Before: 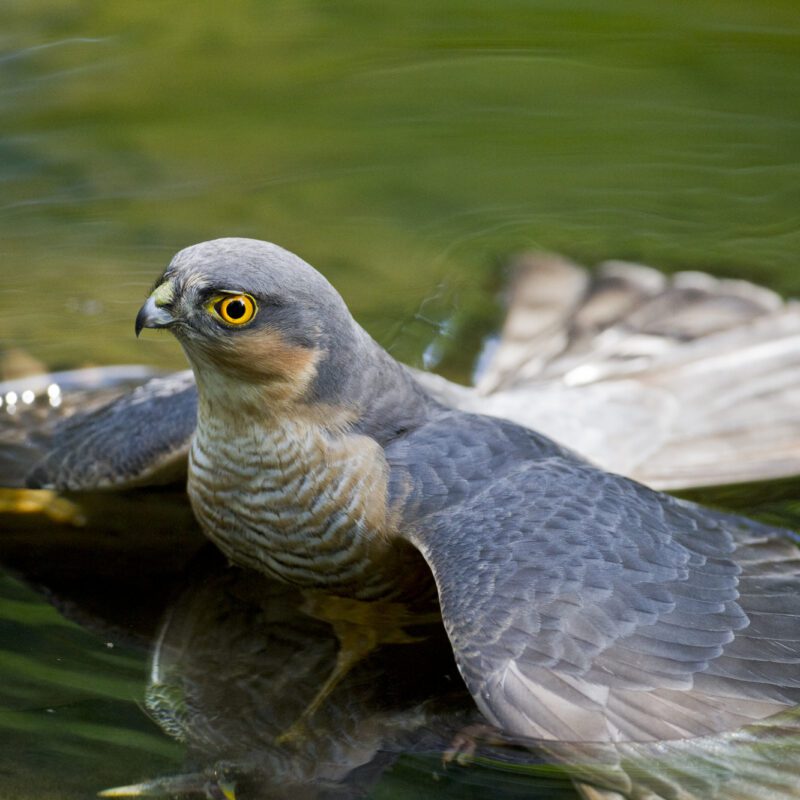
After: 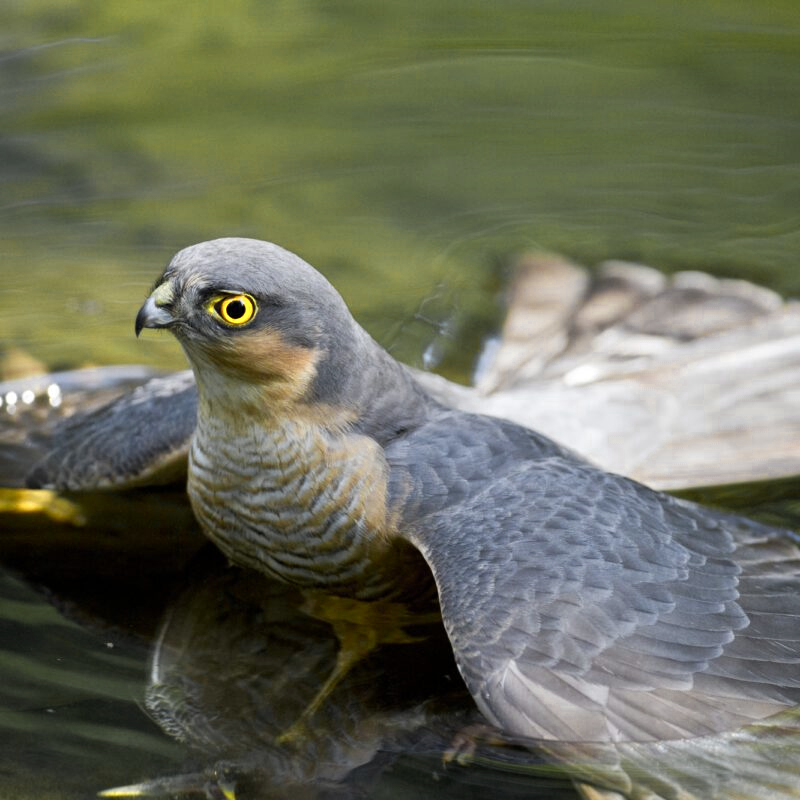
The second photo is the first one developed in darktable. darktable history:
color zones: curves: ch0 [(0.004, 0.306) (0.107, 0.448) (0.252, 0.656) (0.41, 0.398) (0.595, 0.515) (0.768, 0.628)]; ch1 [(0.07, 0.323) (0.151, 0.452) (0.252, 0.608) (0.346, 0.221) (0.463, 0.189) (0.61, 0.368) (0.735, 0.395) (0.921, 0.412)]; ch2 [(0, 0.476) (0.132, 0.512) (0.243, 0.512) (0.397, 0.48) (0.522, 0.376) (0.634, 0.536) (0.761, 0.46)]
